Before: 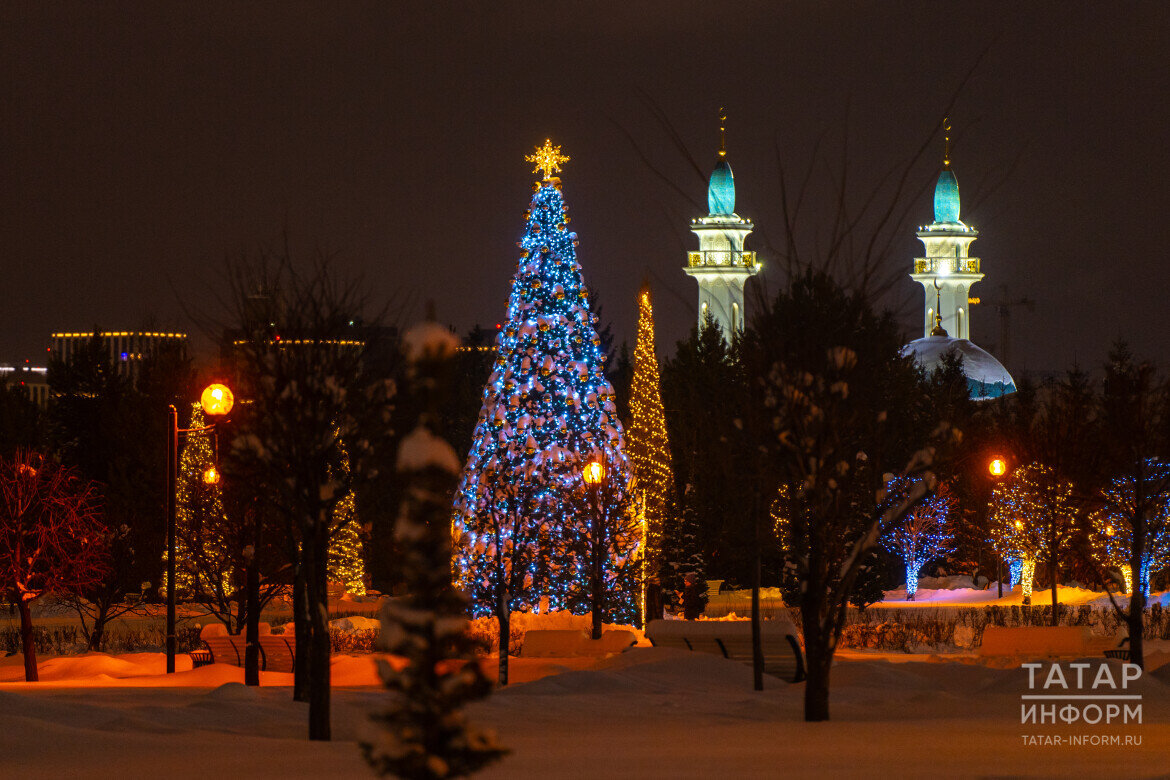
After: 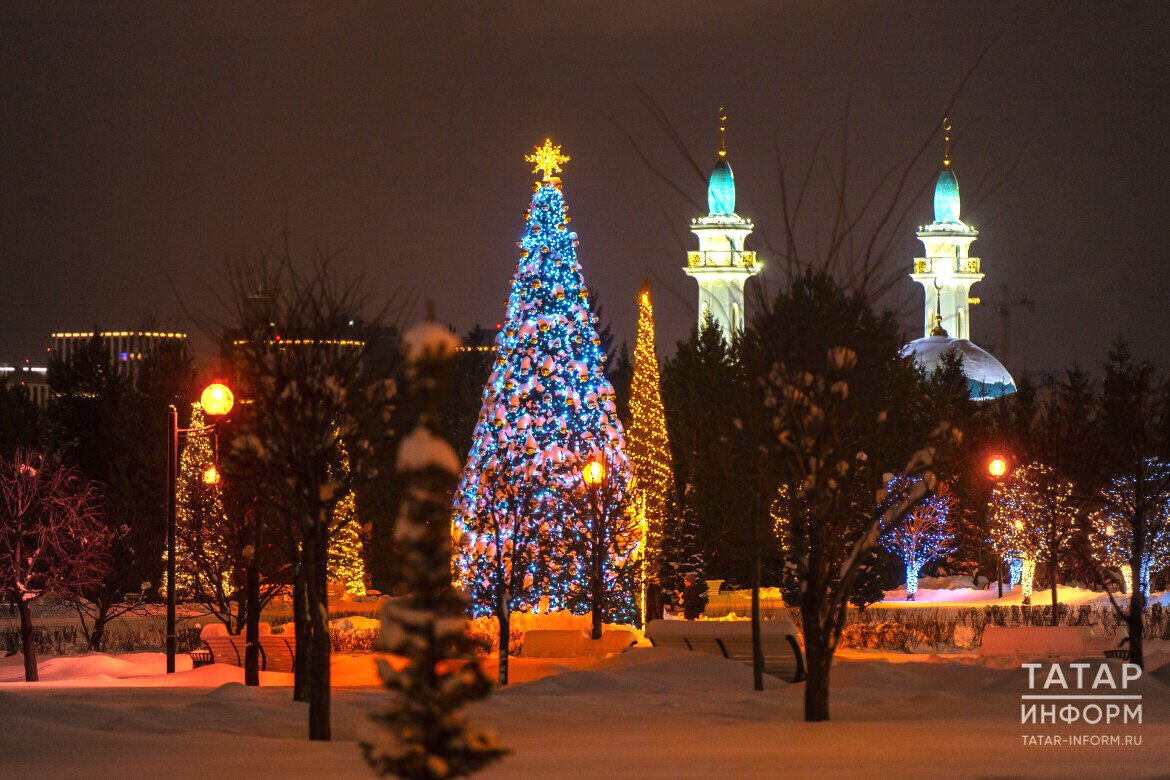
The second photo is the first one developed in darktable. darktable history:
exposure: black level correction 0, exposure 1.2 EV, compensate exposure bias true, compensate highlight preservation false
vignetting: fall-off start 97%, fall-off radius 100%, width/height ratio 0.609, unbound false
